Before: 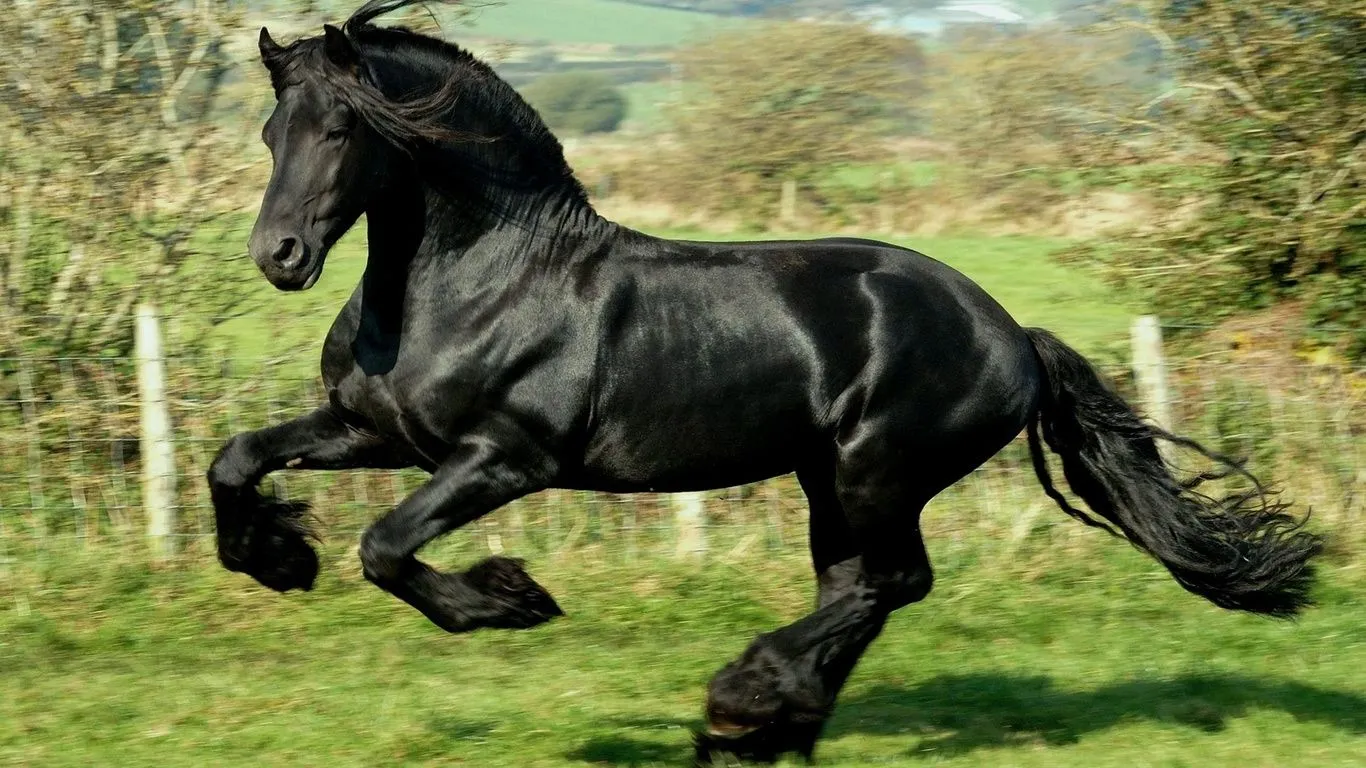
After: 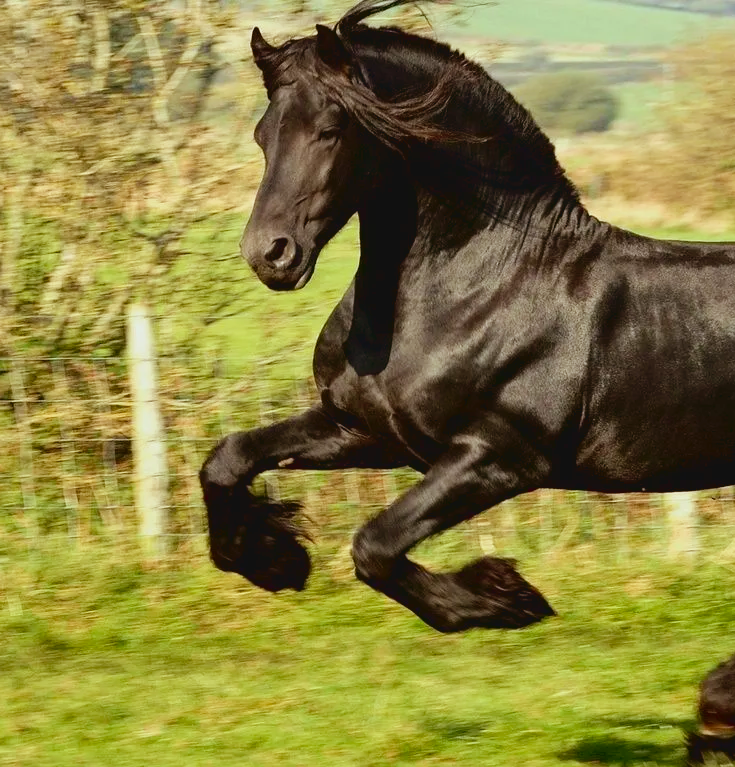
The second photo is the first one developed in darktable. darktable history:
crop: left 0.587%, right 45.588%, bottom 0.086%
rgb levels: mode RGB, independent channels, levels [[0, 0.5, 1], [0, 0.521, 1], [0, 0.536, 1]]
tone curve: curves: ch0 [(0, 0.047) (0.199, 0.263) (0.47, 0.555) (0.805, 0.839) (1, 0.962)], color space Lab, linked channels, preserve colors none
